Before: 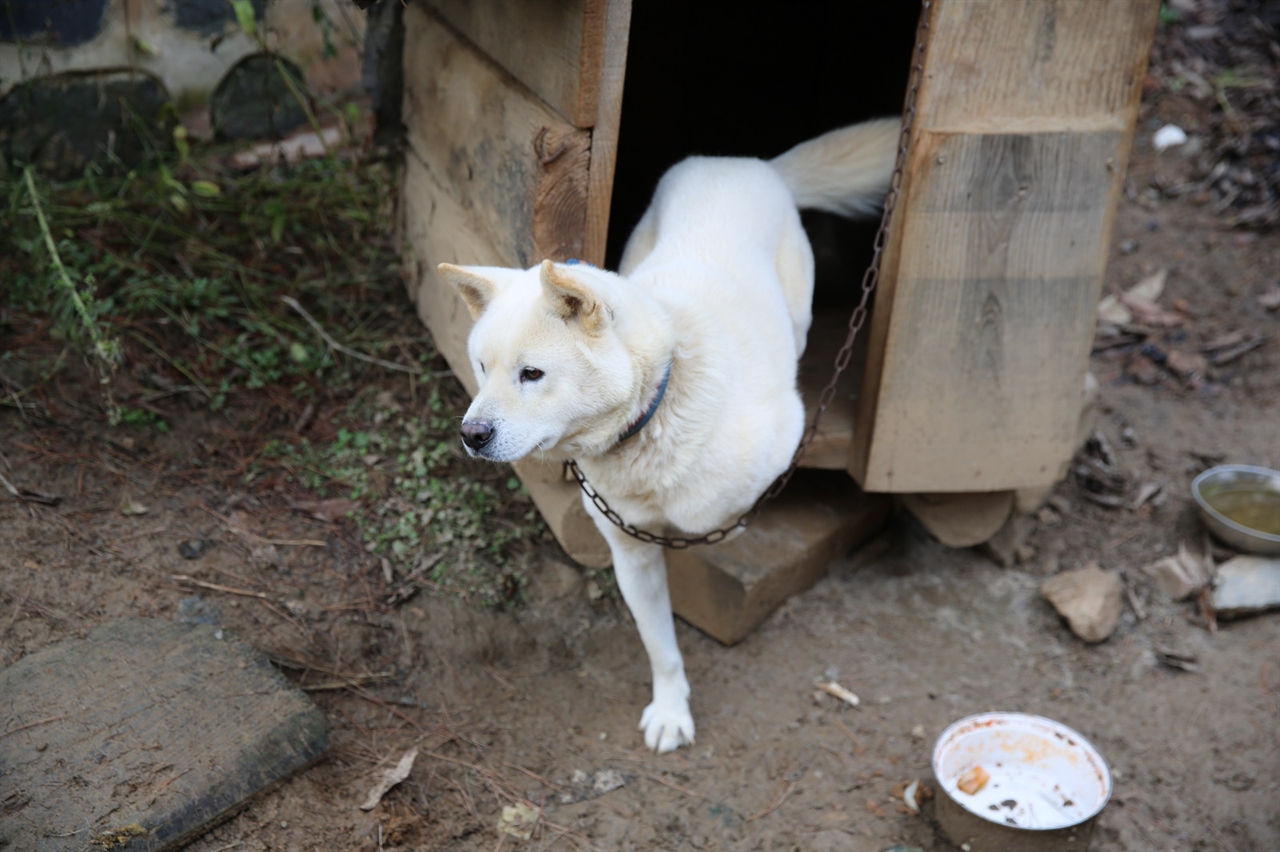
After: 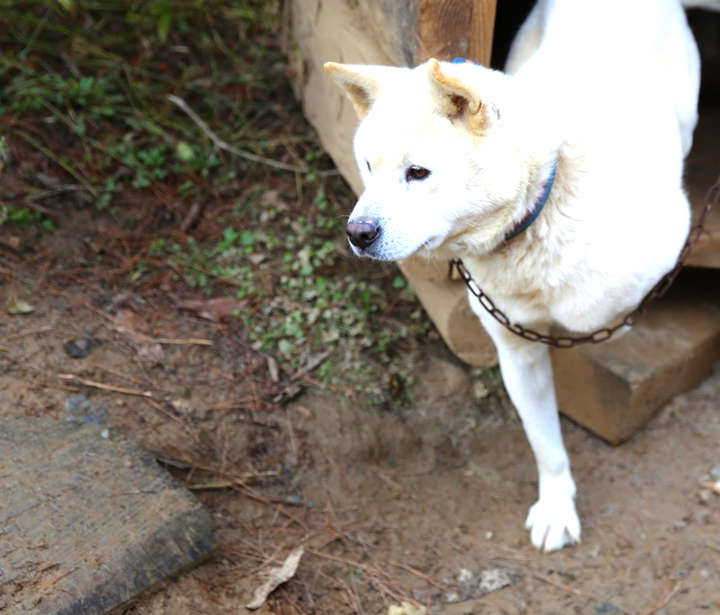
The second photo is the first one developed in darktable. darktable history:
crop: left 8.958%, top 23.612%, right 34.755%, bottom 4.157%
color balance rgb: shadows lift › chroma 1.043%, shadows lift › hue 29.65°, perceptual saturation grading › global saturation 30.948%, perceptual brilliance grading › global brilliance 19.69%
